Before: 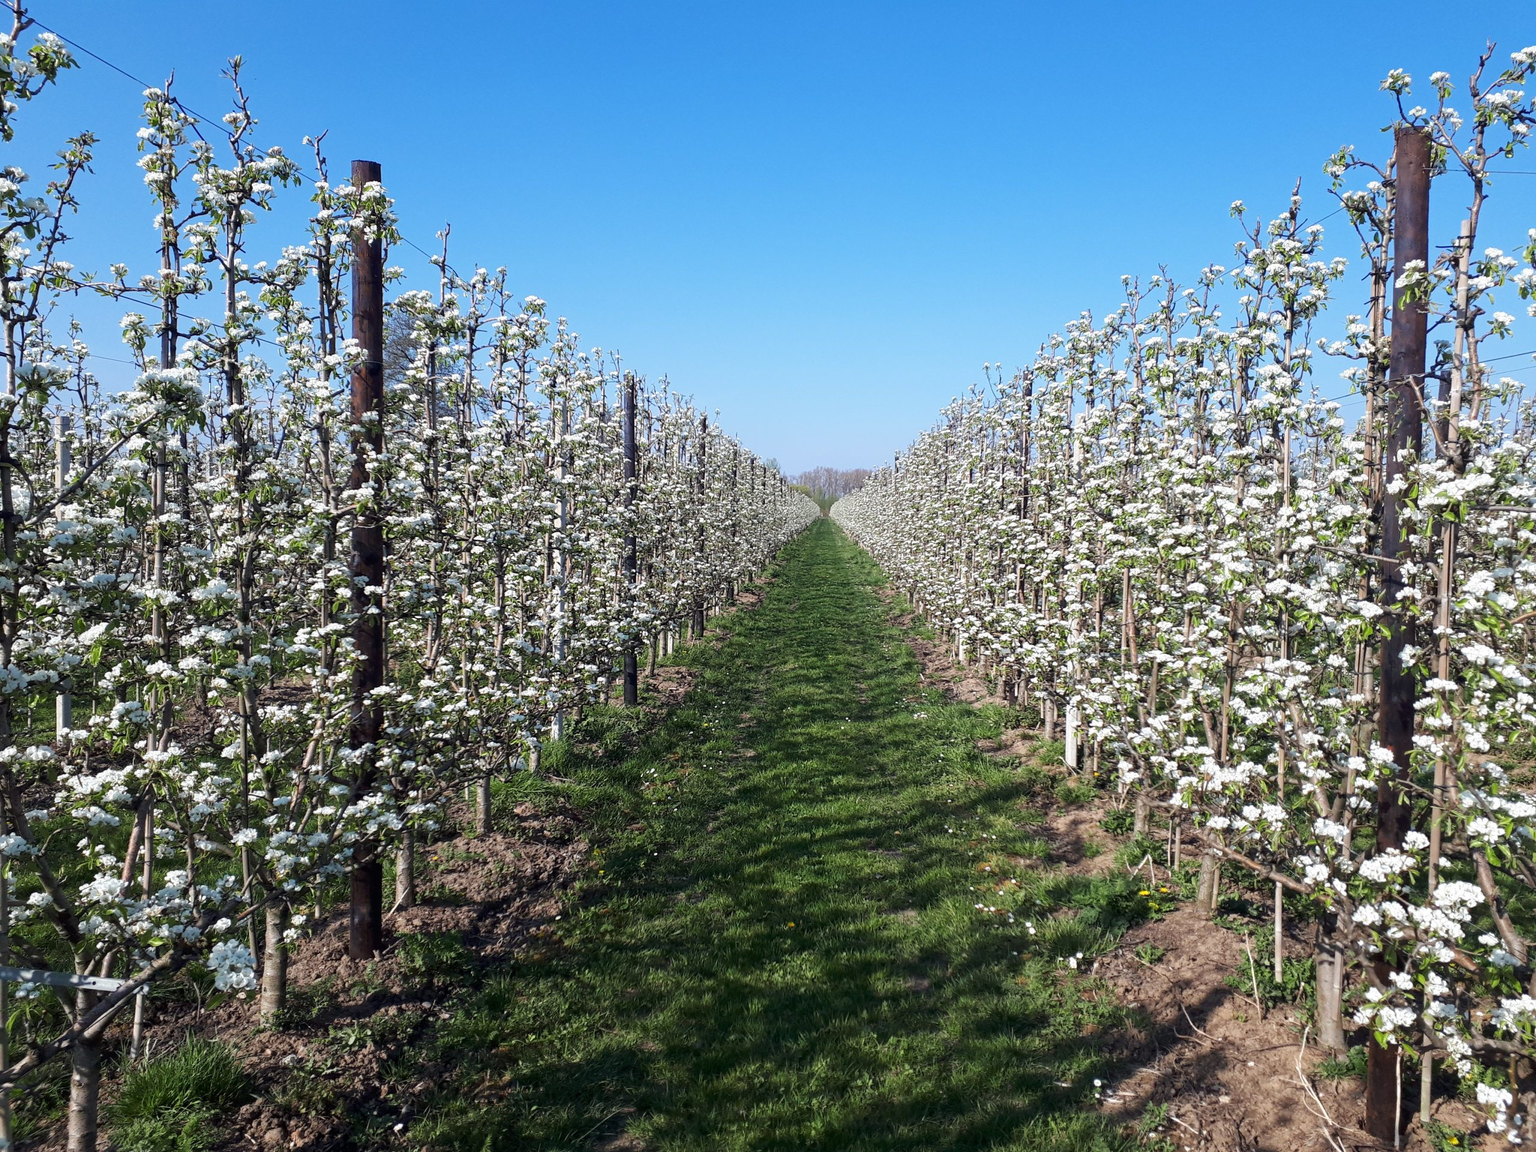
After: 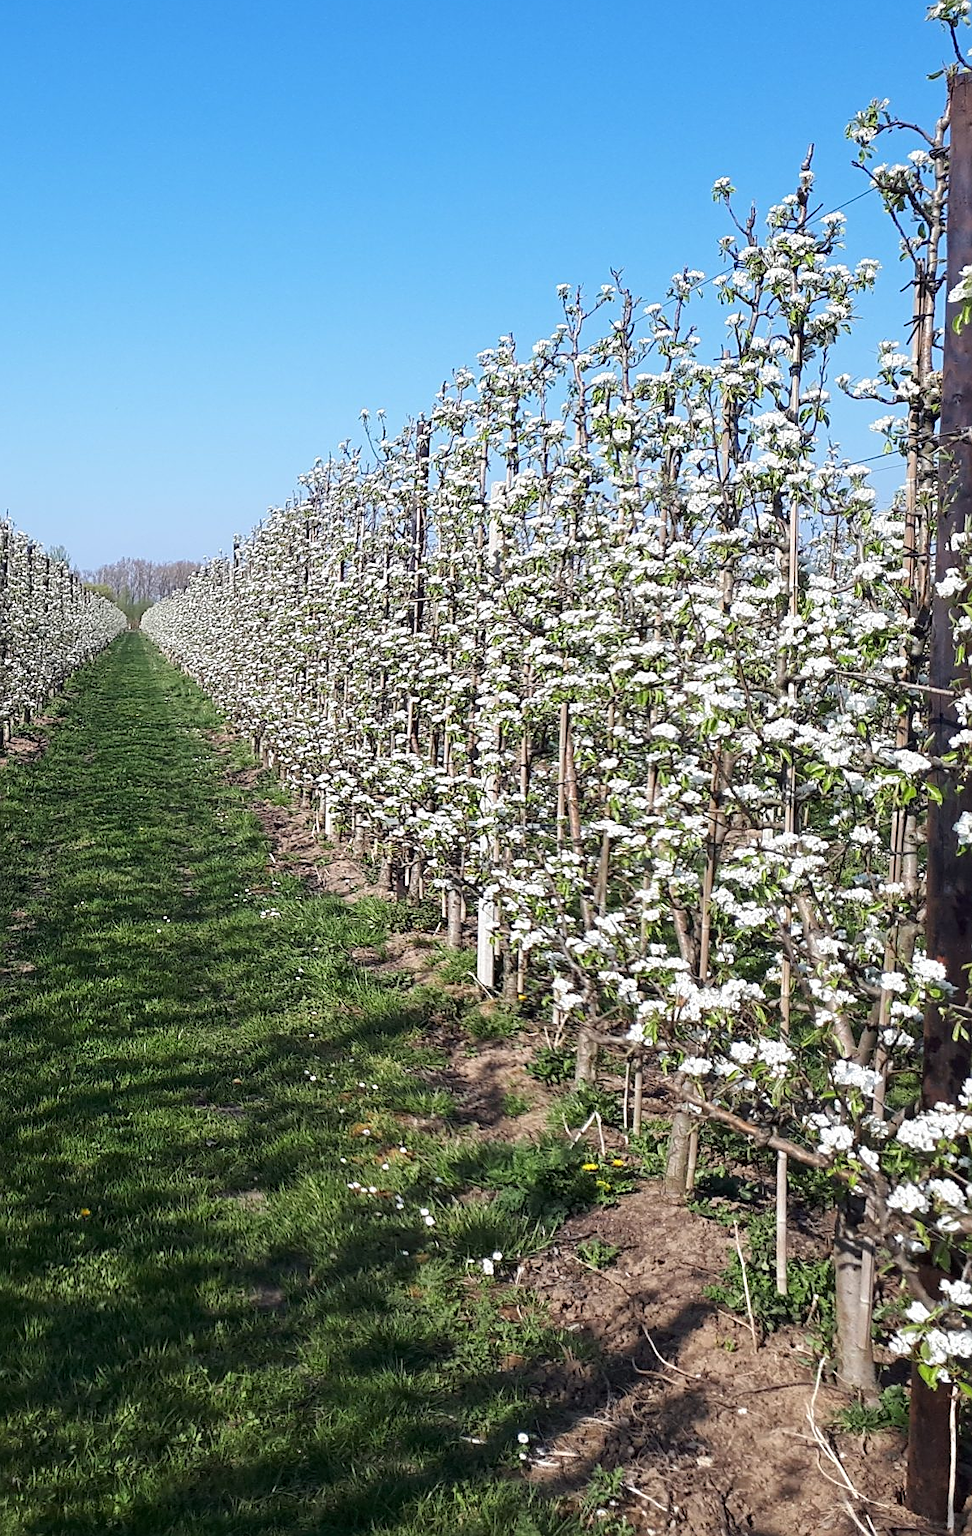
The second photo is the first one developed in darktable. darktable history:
sharpen: on, module defaults
crop: left 47.628%, top 6.643%, right 7.874%
